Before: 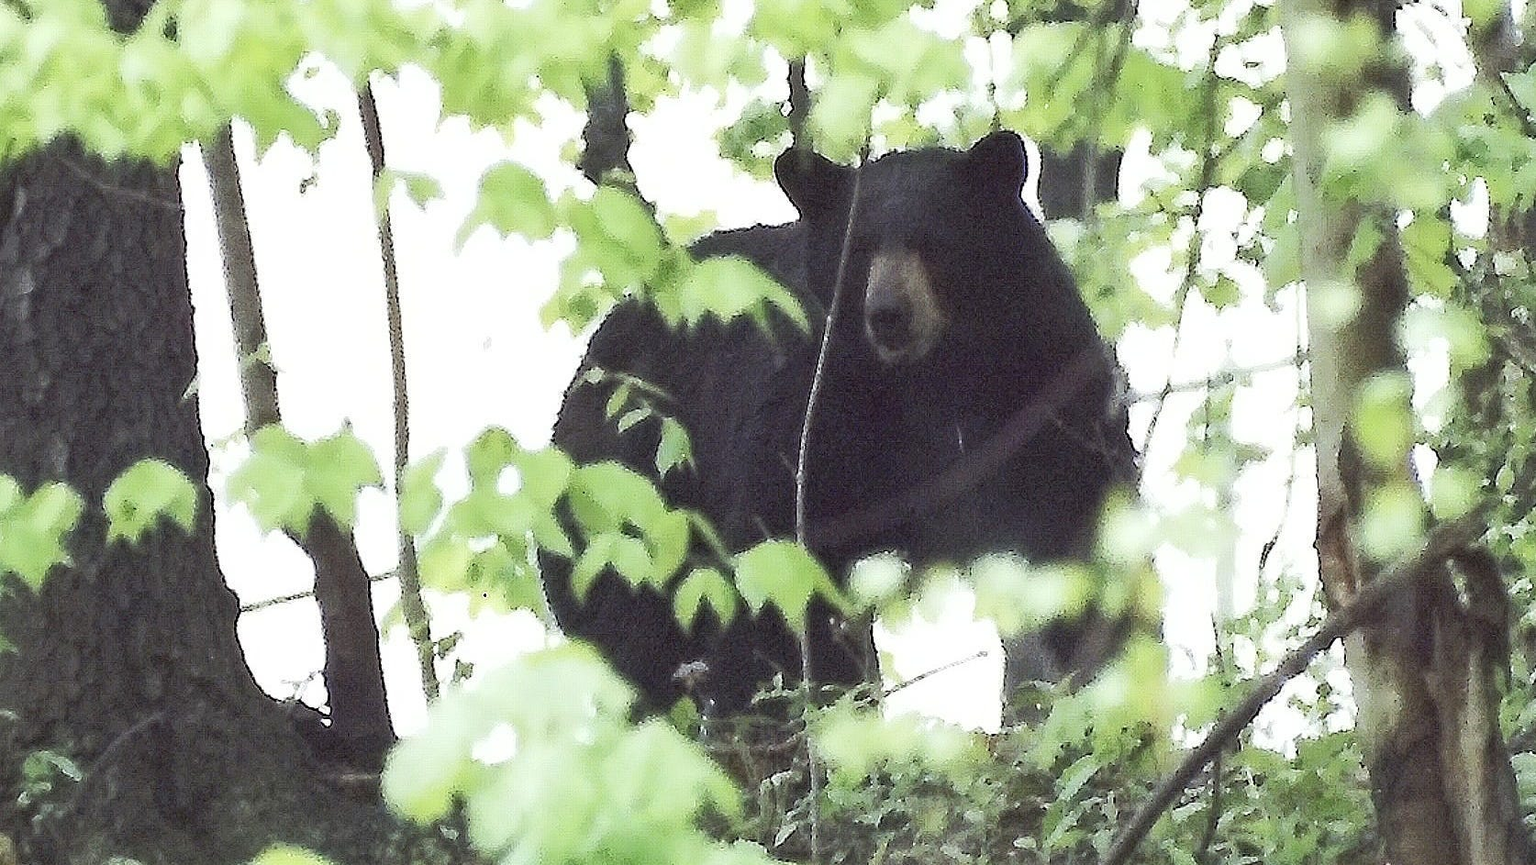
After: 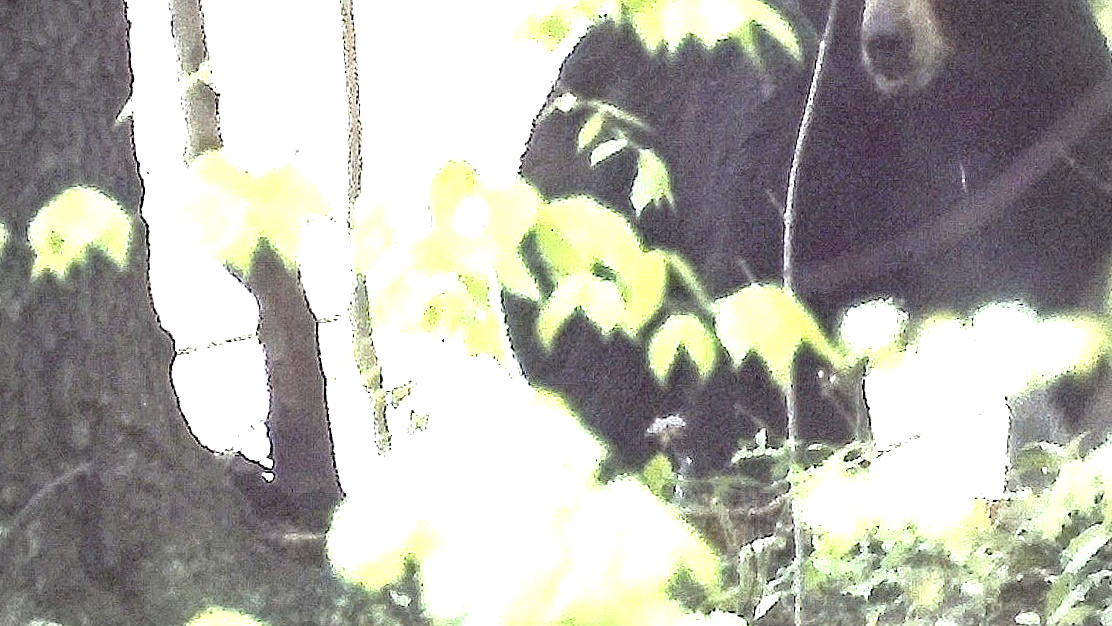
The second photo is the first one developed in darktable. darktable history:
vignetting: fall-off radius 45%, brightness -0.33
exposure: black level correction 0, exposure 1.45 EV, compensate exposure bias true, compensate highlight preservation false
crop and rotate: angle -0.82°, left 3.85%, top 31.828%, right 27.992%
color zones: curves: ch1 [(0, 0.469) (0.072, 0.457) (0.243, 0.494) (0.429, 0.5) (0.571, 0.5) (0.714, 0.5) (0.857, 0.5) (1, 0.469)]; ch2 [(0, 0.499) (0.143, 0.467) (0.242, 0.436) (0.429, 0.493) (0.571, 0.5) (0.714, 0.5) (0.857, 0.5) (1, 0.499)]
